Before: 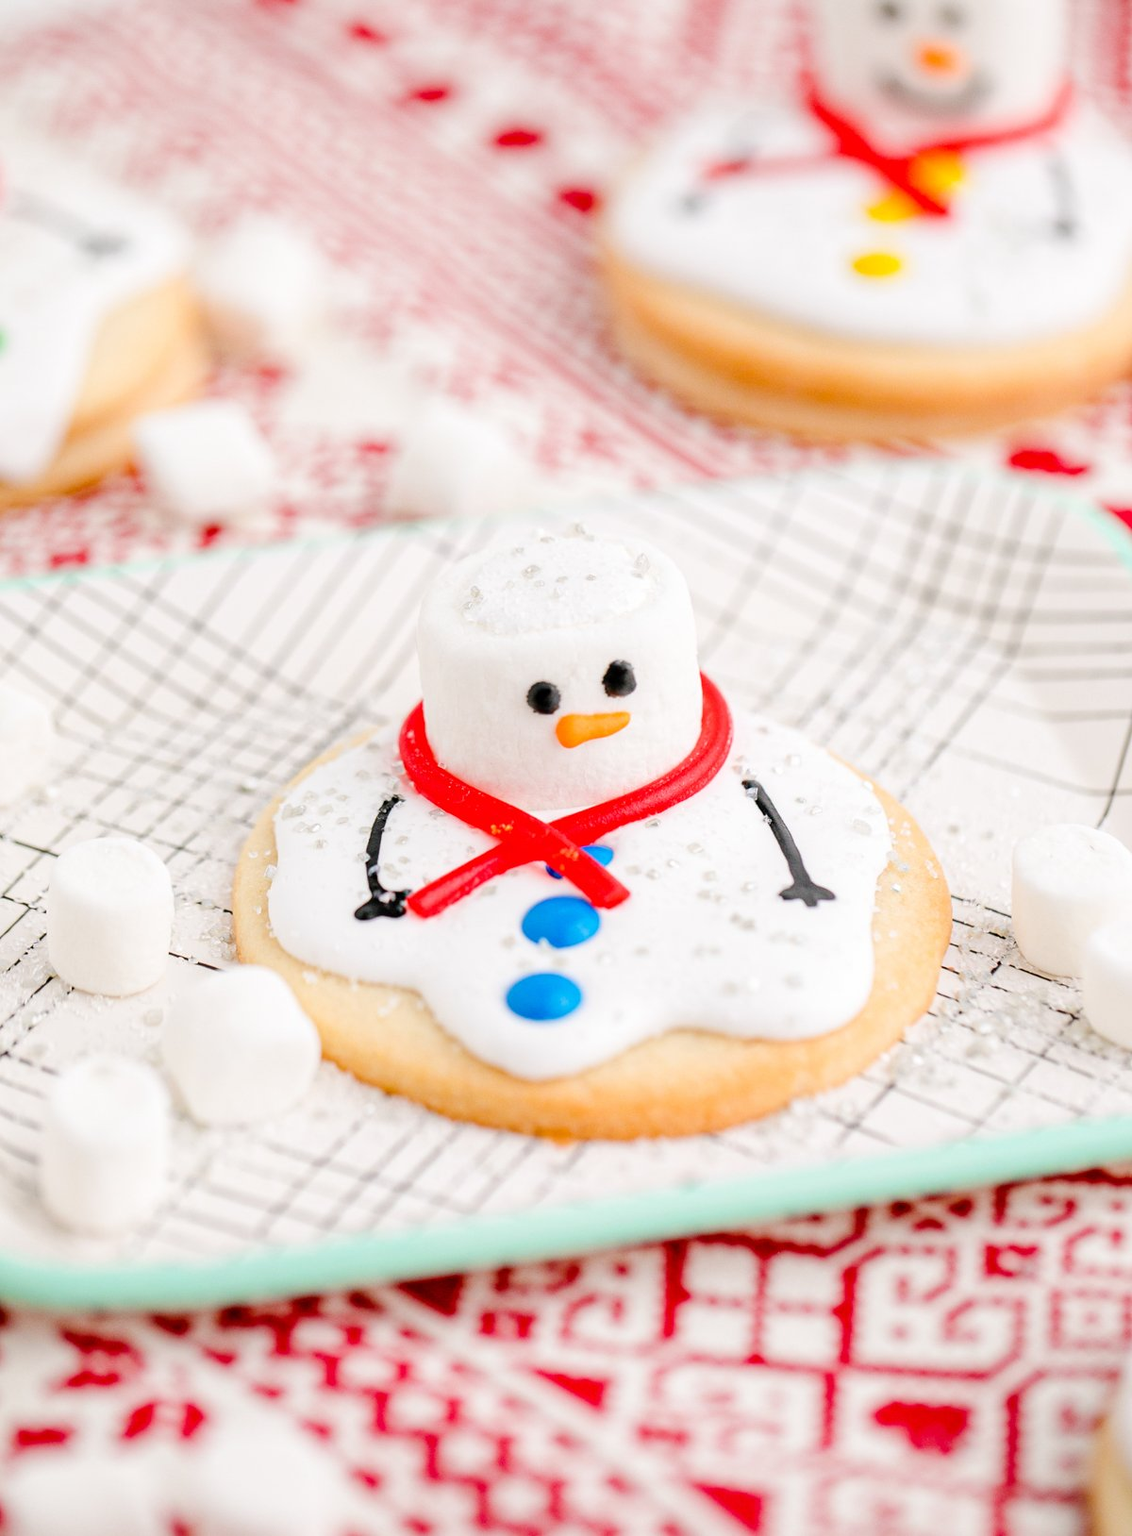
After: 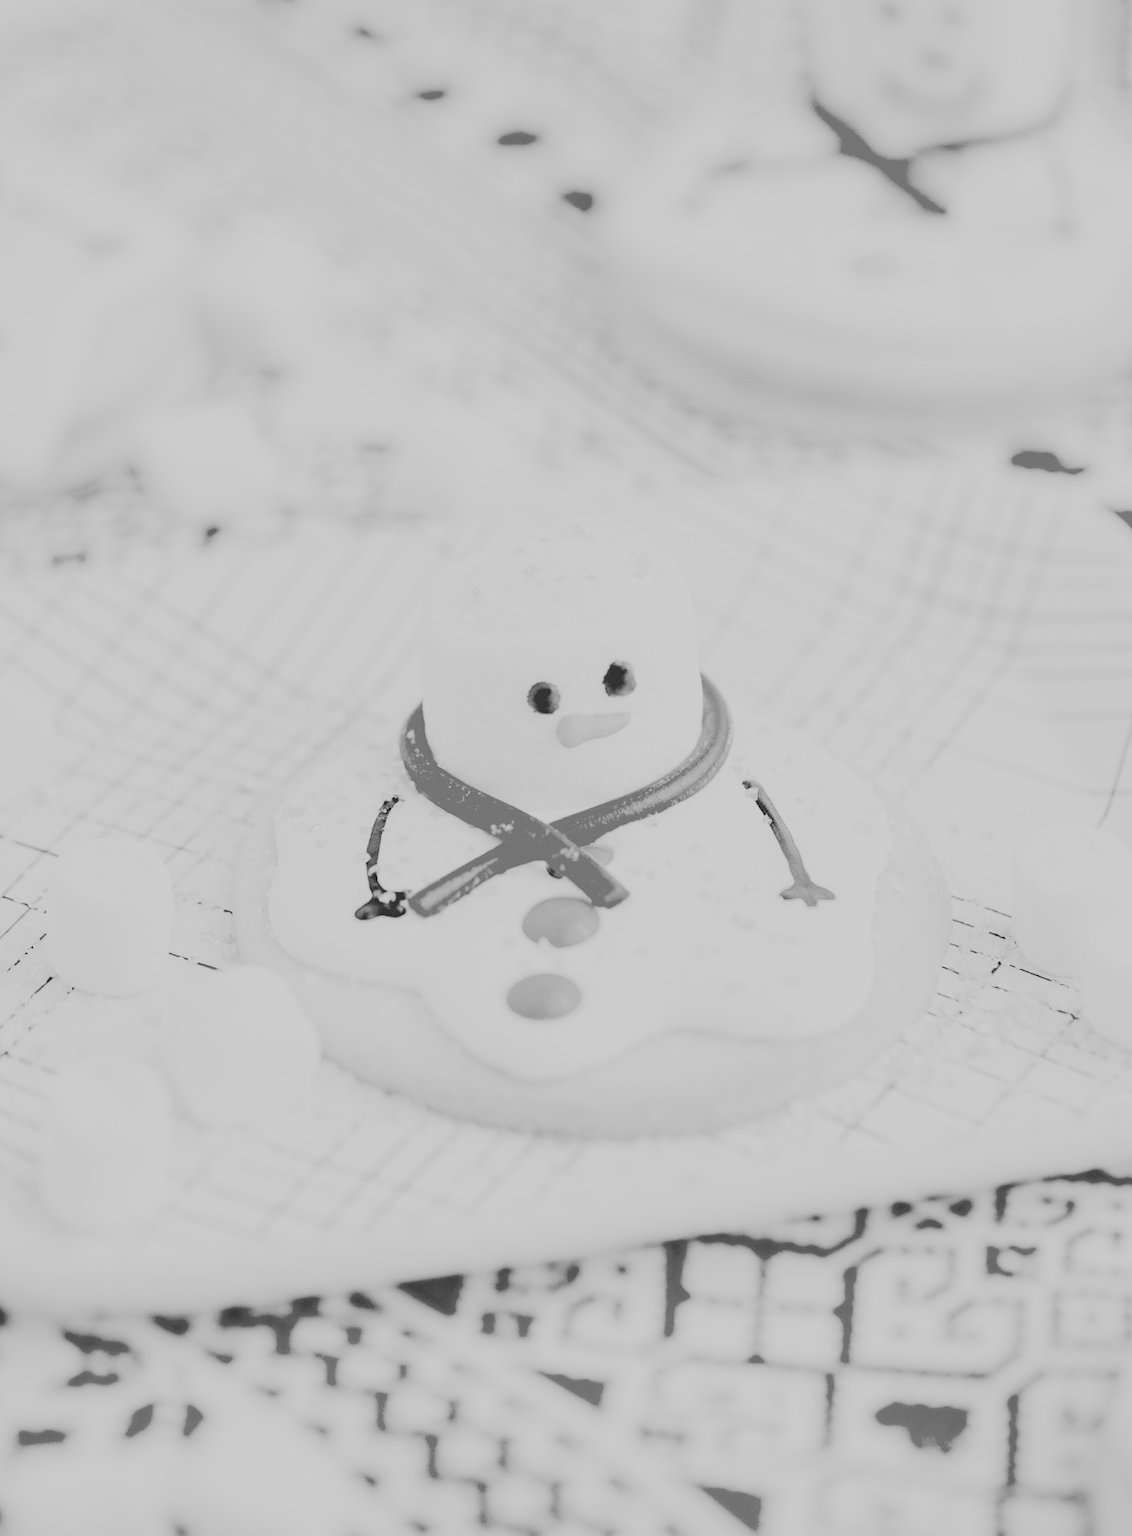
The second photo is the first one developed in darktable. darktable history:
exposure: black level correction 0.002, compensate highlight preservation false
color zones: curves: ch0 [(0, 0.5) (0.143, 0.5) (0.286, 0.5) (0.429, 0.504) (0.571, 0.5) (0.714, 0.509) (0.857, 0.5) (1, 0.5)]; ch1 [(0, 0.425) (0.143, 0.425) (0.286, 0.375) (0.429, 0.405) (0.571, 0.5) (0.714, 0.47) (0.857, 0.425) (1, 0.435)]; ch2 [(0, 0.5) (0.143, 0.5) (0.286, 0.5) (0.429, 0.517) (0.571, 0.5) (0.714, 0.51) (0.857, 0.5) (1, 0.5)]
local contrast: mode bilateral grid, contrast 100, coarseness 100, detail 108%, midtone range 0.2
tone curve: curves: ch0 [(0, 0.23) (0.125, 0.207) (0.245, 0.227) (0.736, 0.695) (1, 0.824)], color space Lab, independent channels, preserve colors none
contrast brightness saturation: saturation -1
